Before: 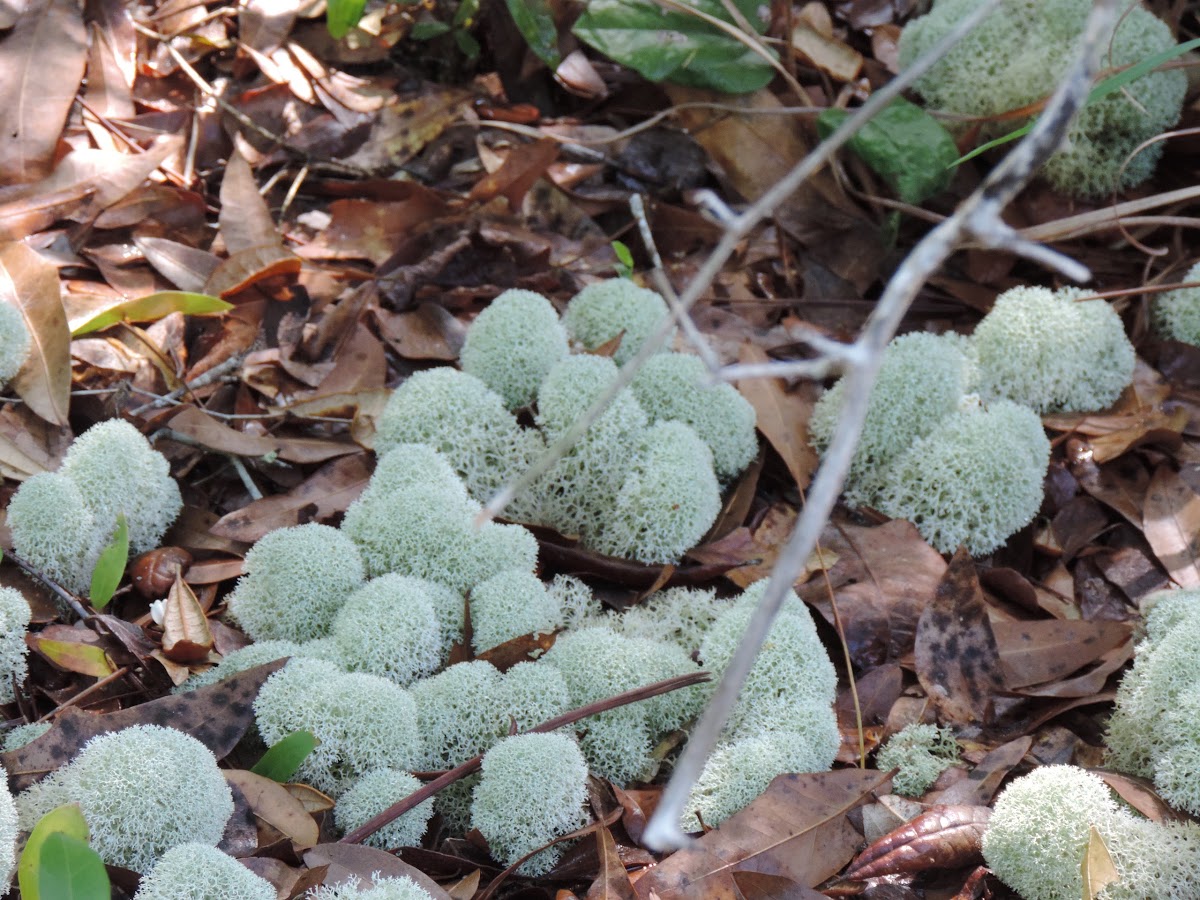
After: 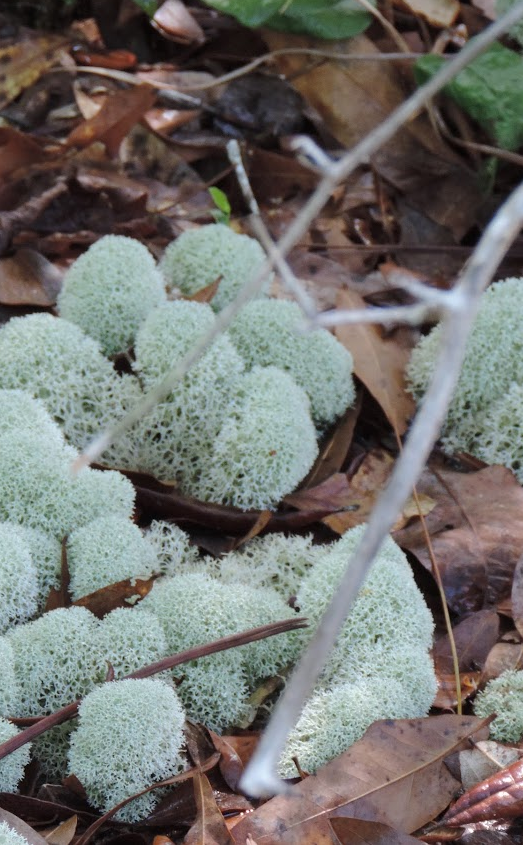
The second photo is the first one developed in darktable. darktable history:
crop: left 33.658%, top 6.027%, right 22.716%
tone equalizer: edges refinement/feathering 500, mask exposure compensation -1.57 EV, preserve details no
